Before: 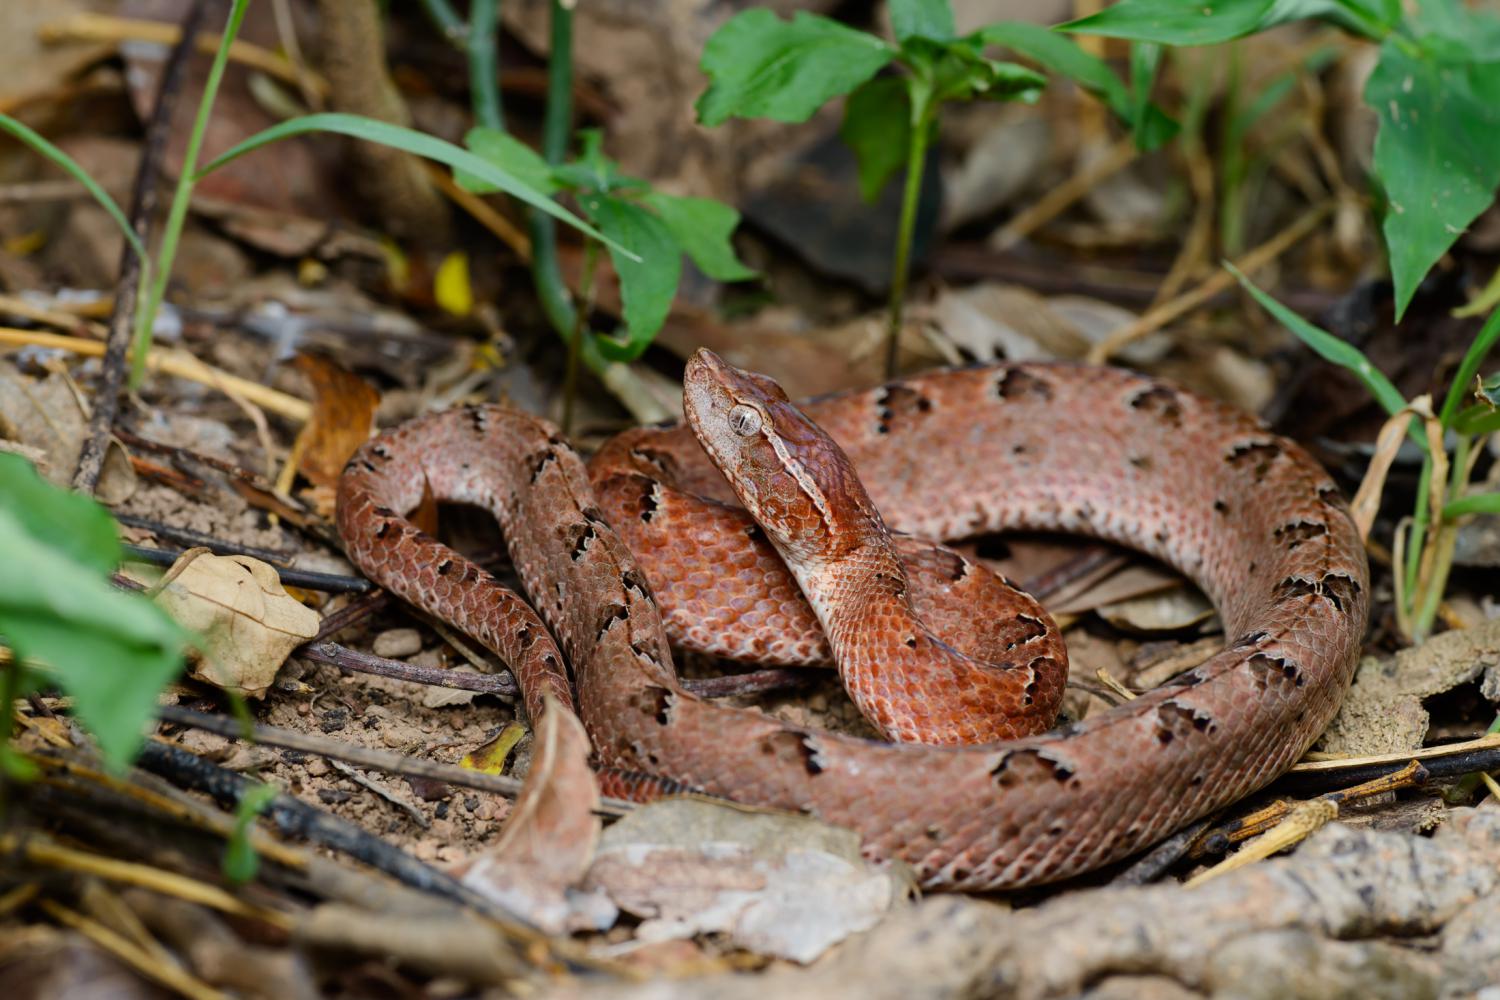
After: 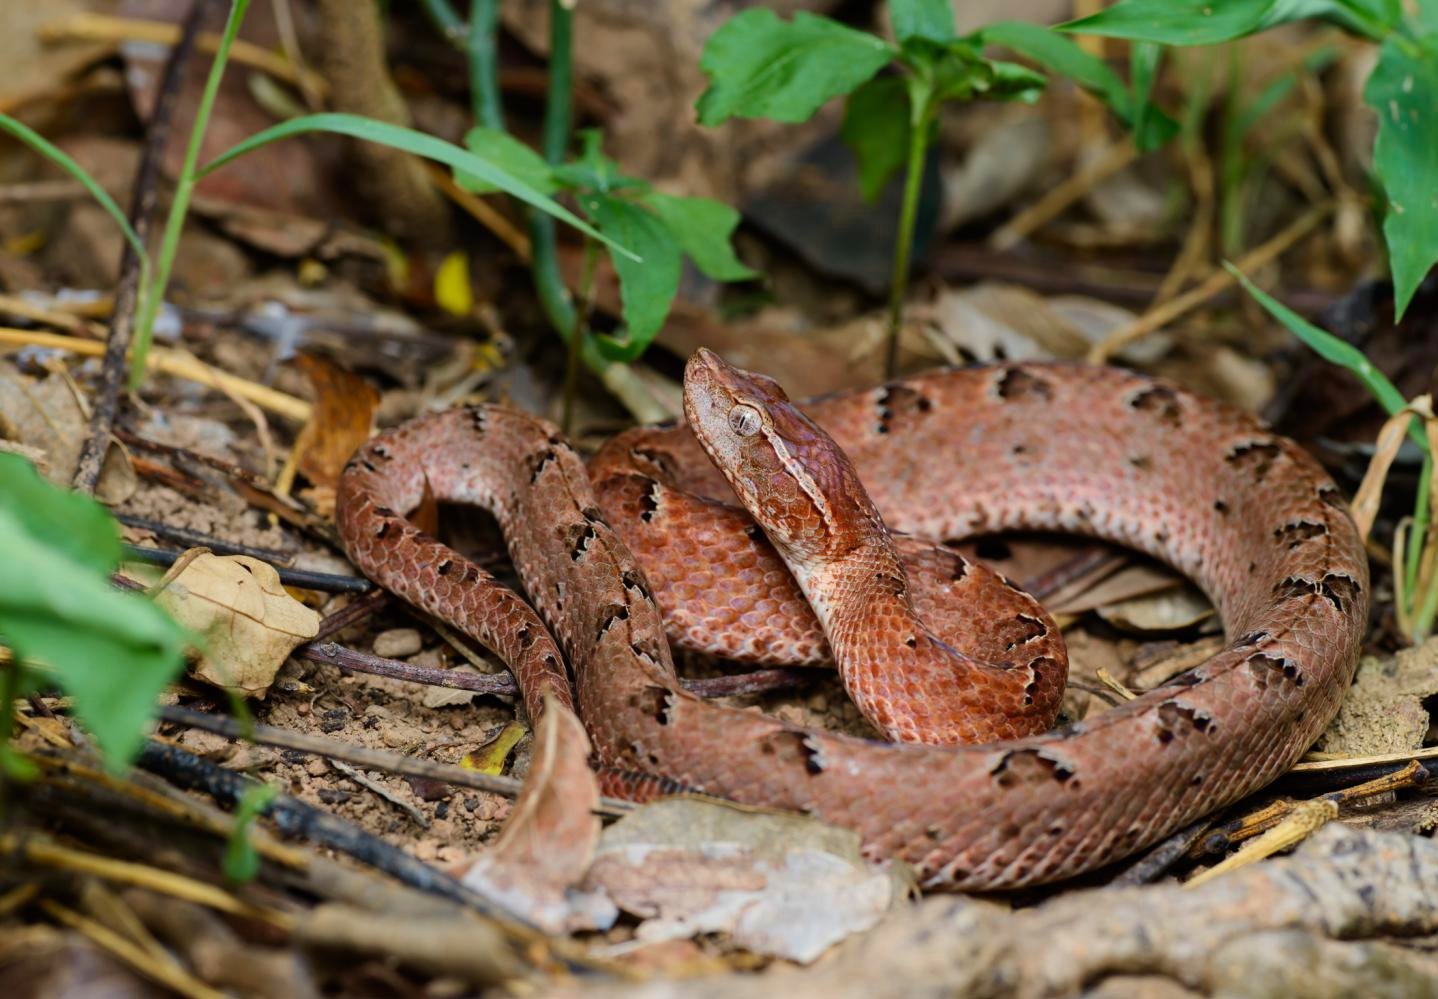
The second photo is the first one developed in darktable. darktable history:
crop: right 4.126%, bottom 0.031%
velvia: on, module defaults
